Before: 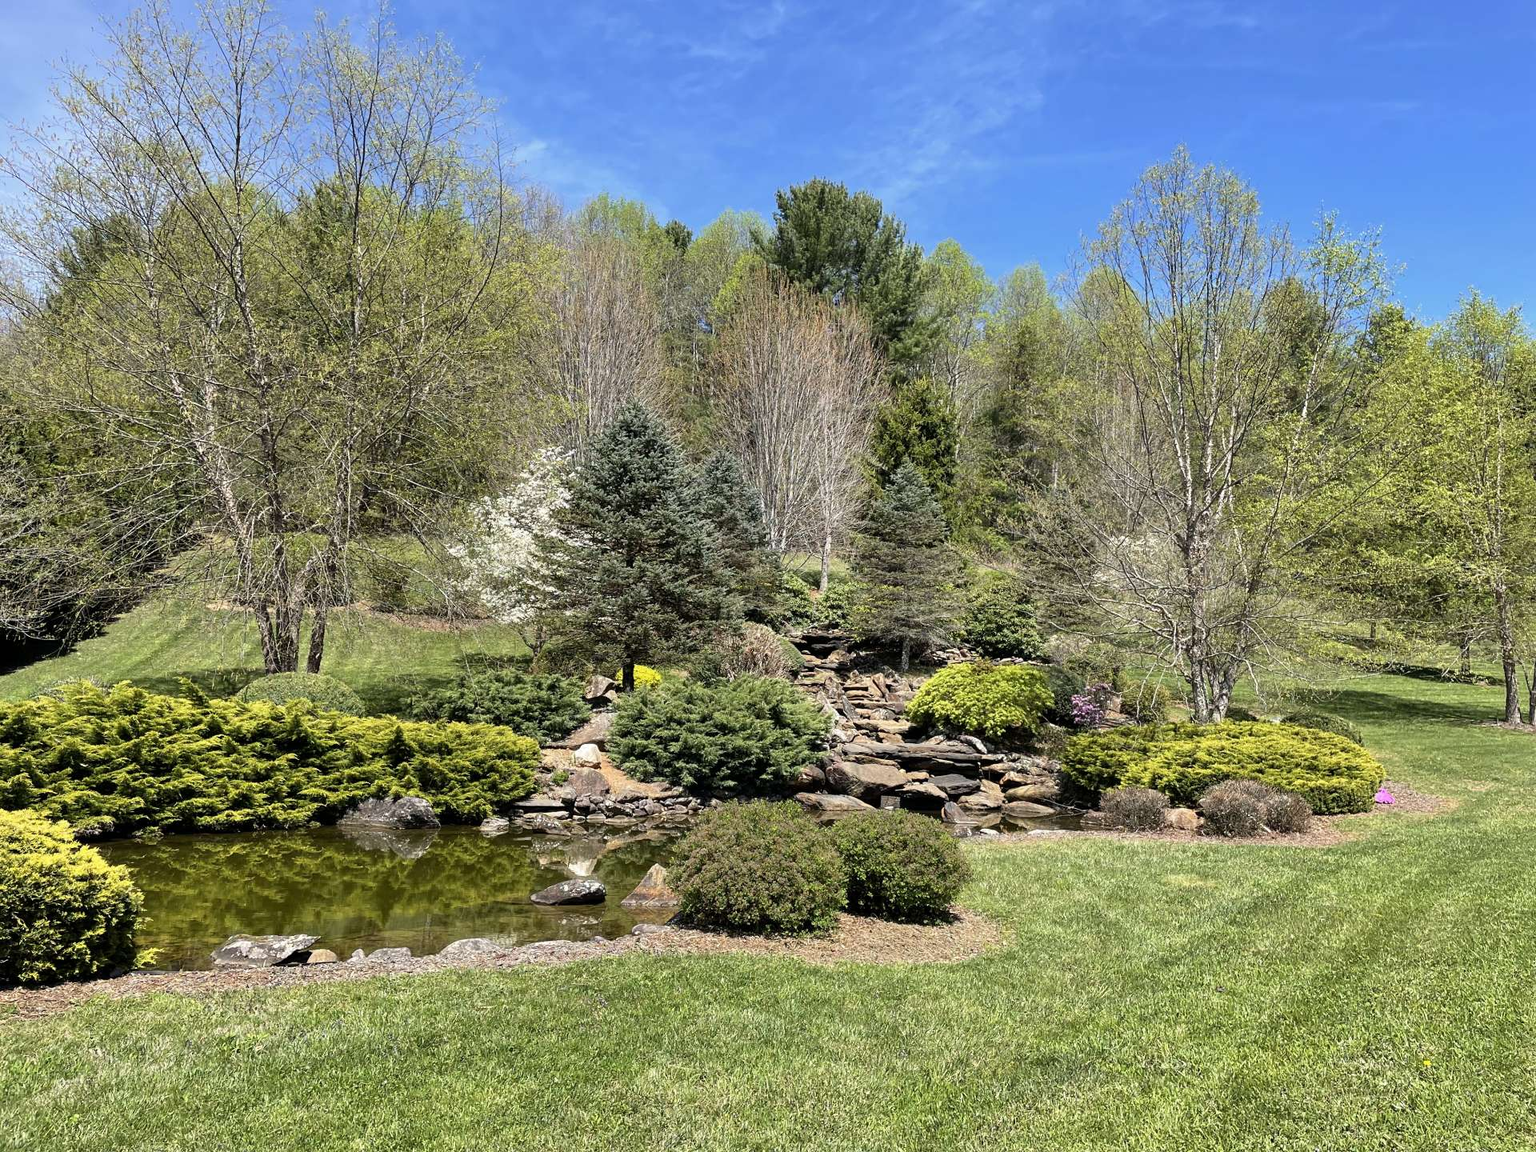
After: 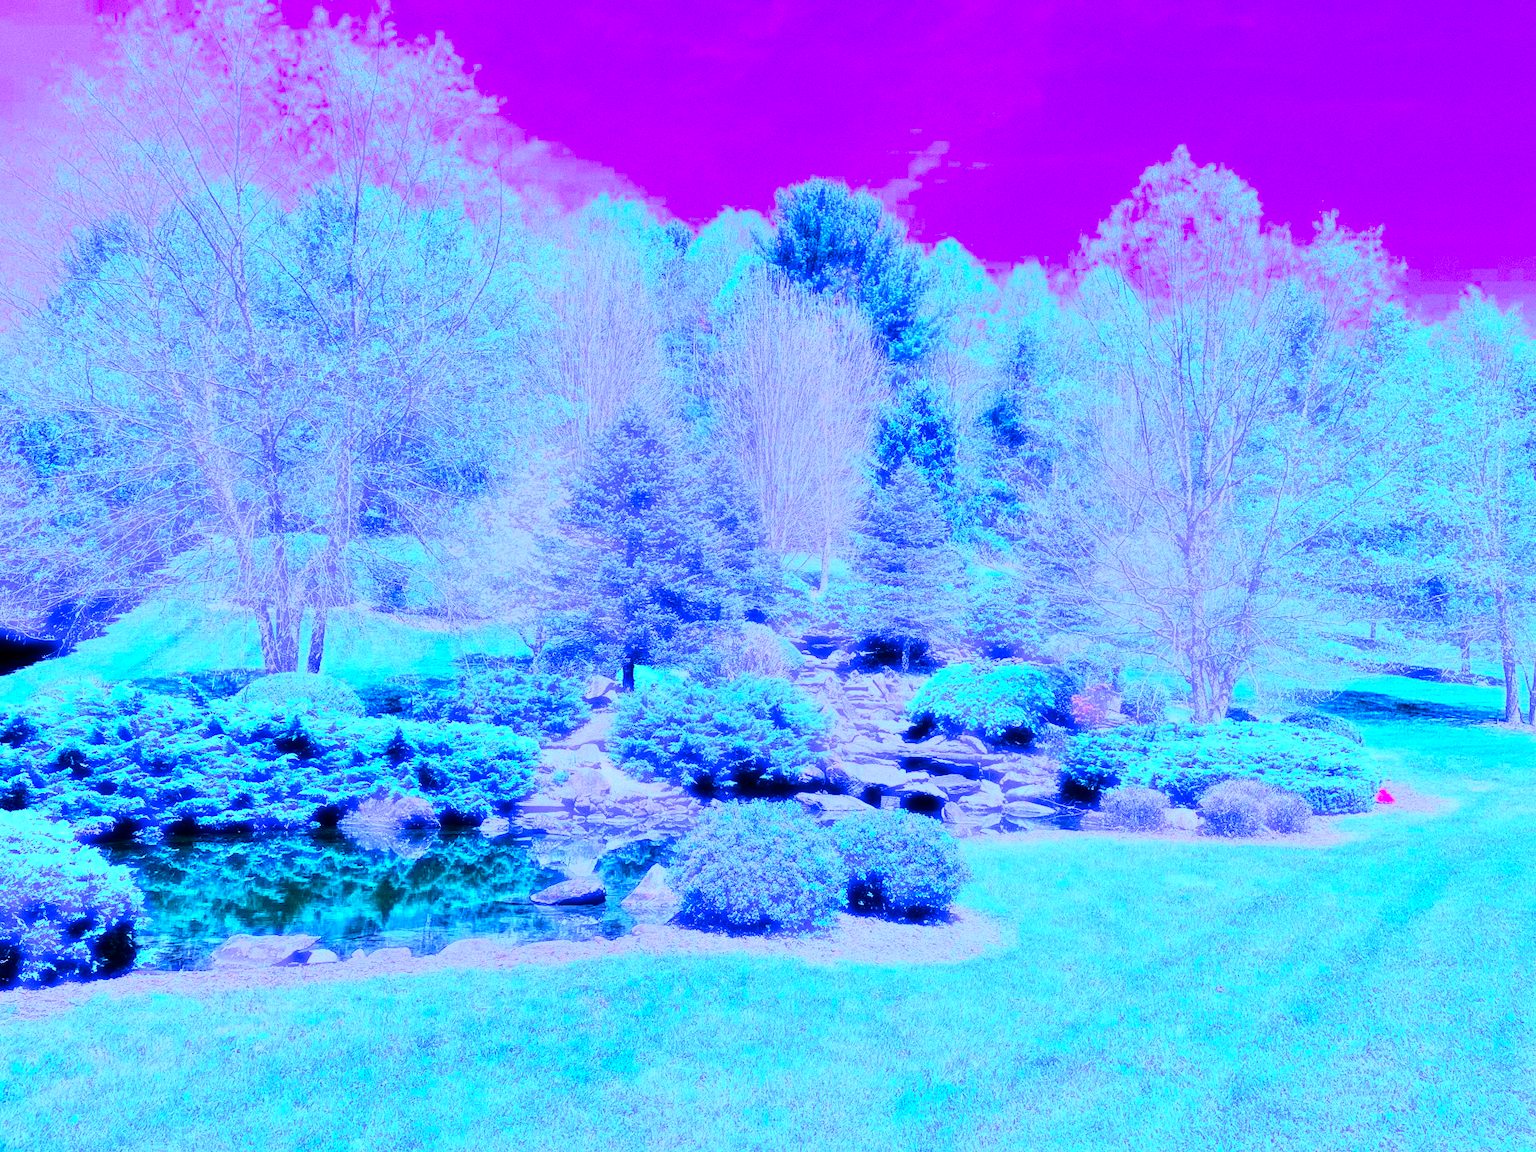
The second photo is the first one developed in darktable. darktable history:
haze removal: strength -0.9, distance 0.225, compatibility mode true, adaptive false
color balance: contrast 10%
velvia: on, module defaults
white balance: red 0.948, green 1.02, blue 1.176
color calibration: output R [0.948, 0.091, -0.04, 0], output G [-0.3, 1.384, -0.085, 0], output B [-0.108, 0.061, 1.08, 0], illuminant as shot in camera, x 0.484, y 0.43, temperature 2405.29 K
rgb curve: curves: ch0 [(0, 0) (0.21, 0.15) (0.24, 0.21) (0.5, 0.75) (0.75, 0.96) (0.89, 0.99) (1, 1)]; ch1 [(0, 0.02) (0.21, 0.13) (0.25, 0.2) (0.5, 0.67) (0.75, 0.9) (0.89, 0.97) (1, 1)]; ch2 [(0, 0.02) (0.21, 0.13) (0.25, 0.2) (0.5, 0.67) (0.75, 0.9) (0.89, 0.97) (1, 1)], compensate middle gray true
grain: coarseness 0.09 ISO
